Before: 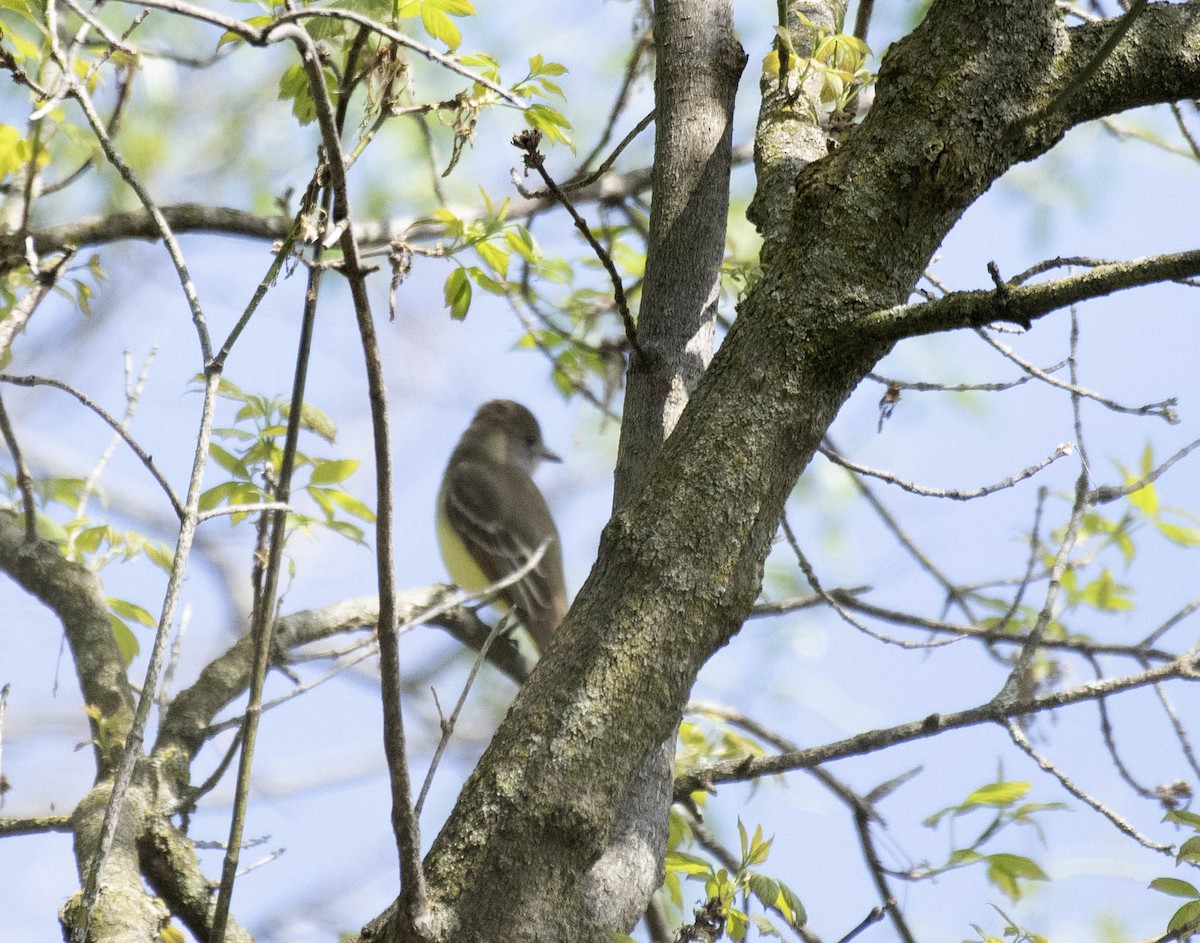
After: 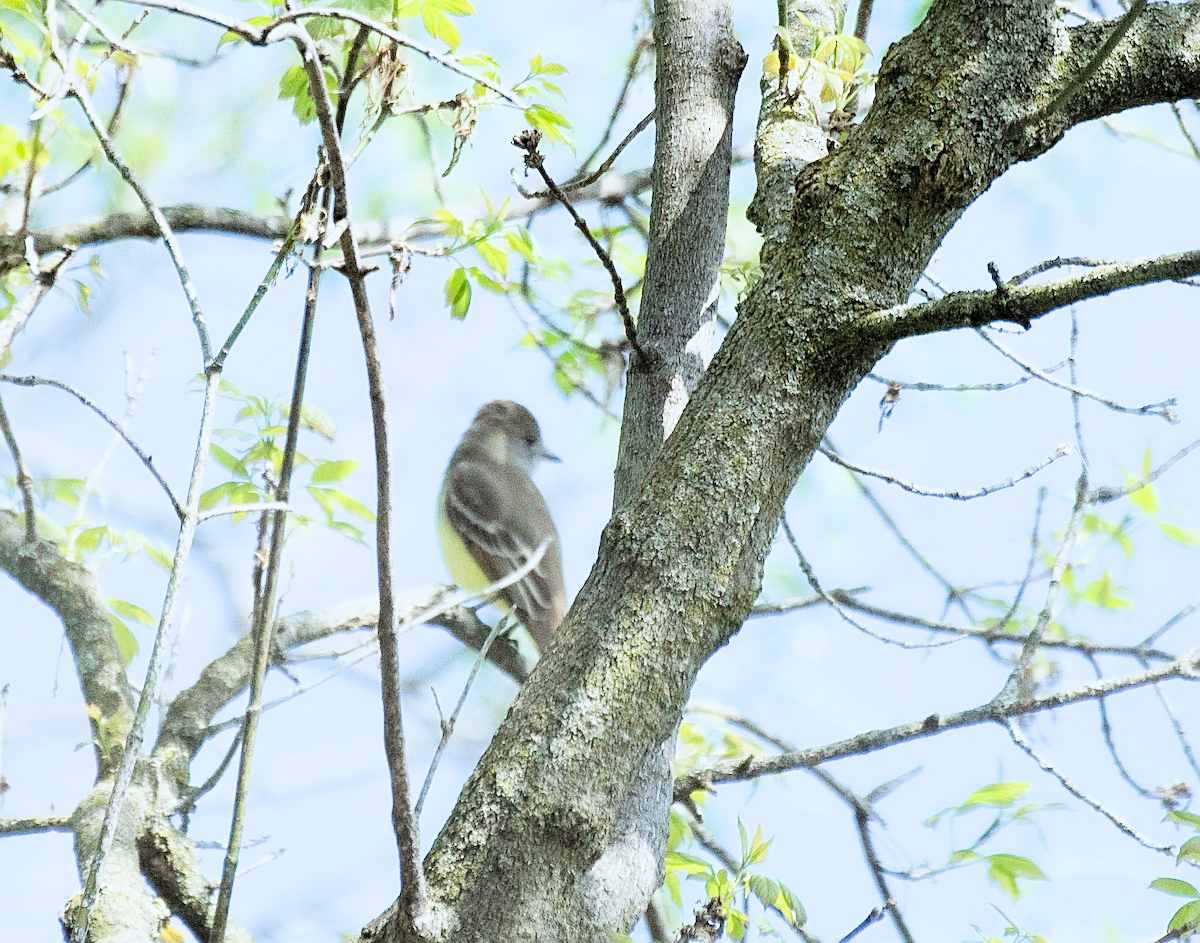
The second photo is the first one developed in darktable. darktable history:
sharpen: on, module defaults
exposure: exposure 1 EV, compensate highlight preservation false
filmic rgb: black relative exposure -5 EV, hardness 2.88, contrast 1.3, highlights saturation mix -30%
white balance: red 0.924, blue 1.095
